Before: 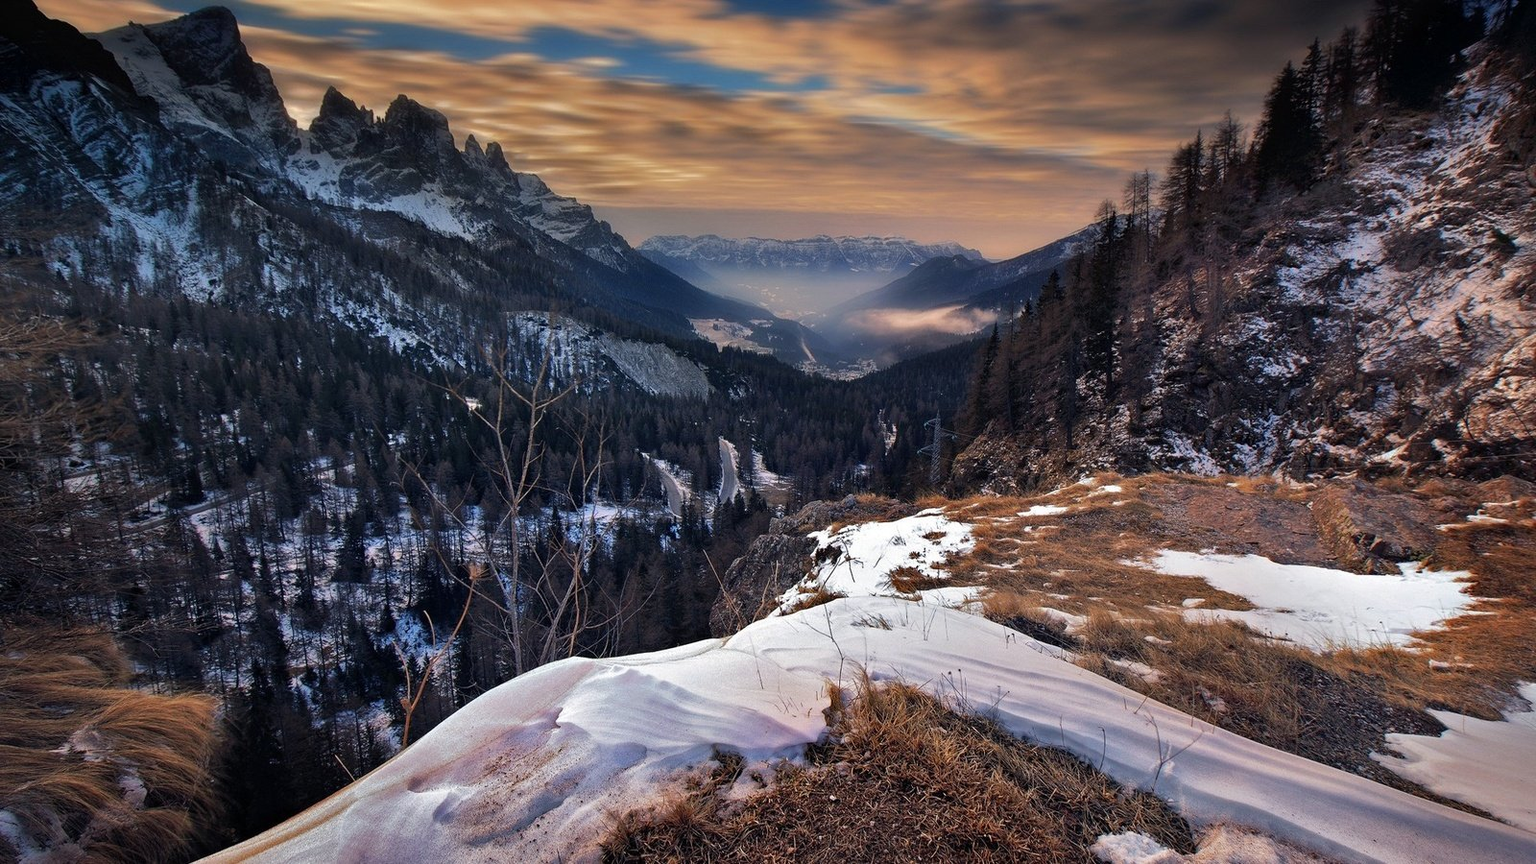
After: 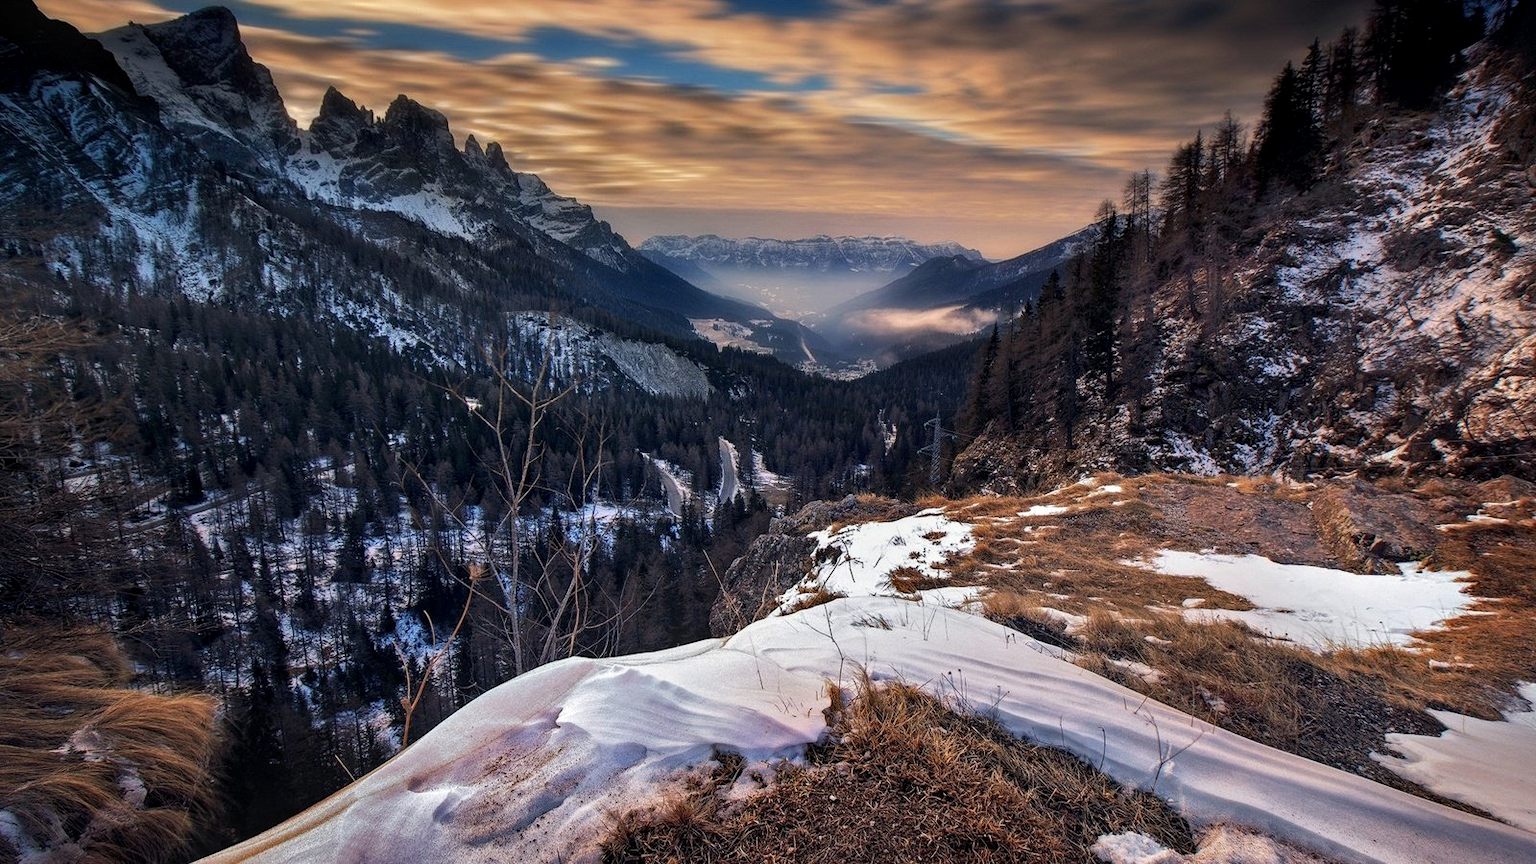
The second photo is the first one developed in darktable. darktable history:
contrast brightness saturation: contrast 0.097, brightness 0.02, saturation 0.022
local contrast: on, module defaults
shadows and highlights: shadows -24.73, highlights 51, soften with gaussian
